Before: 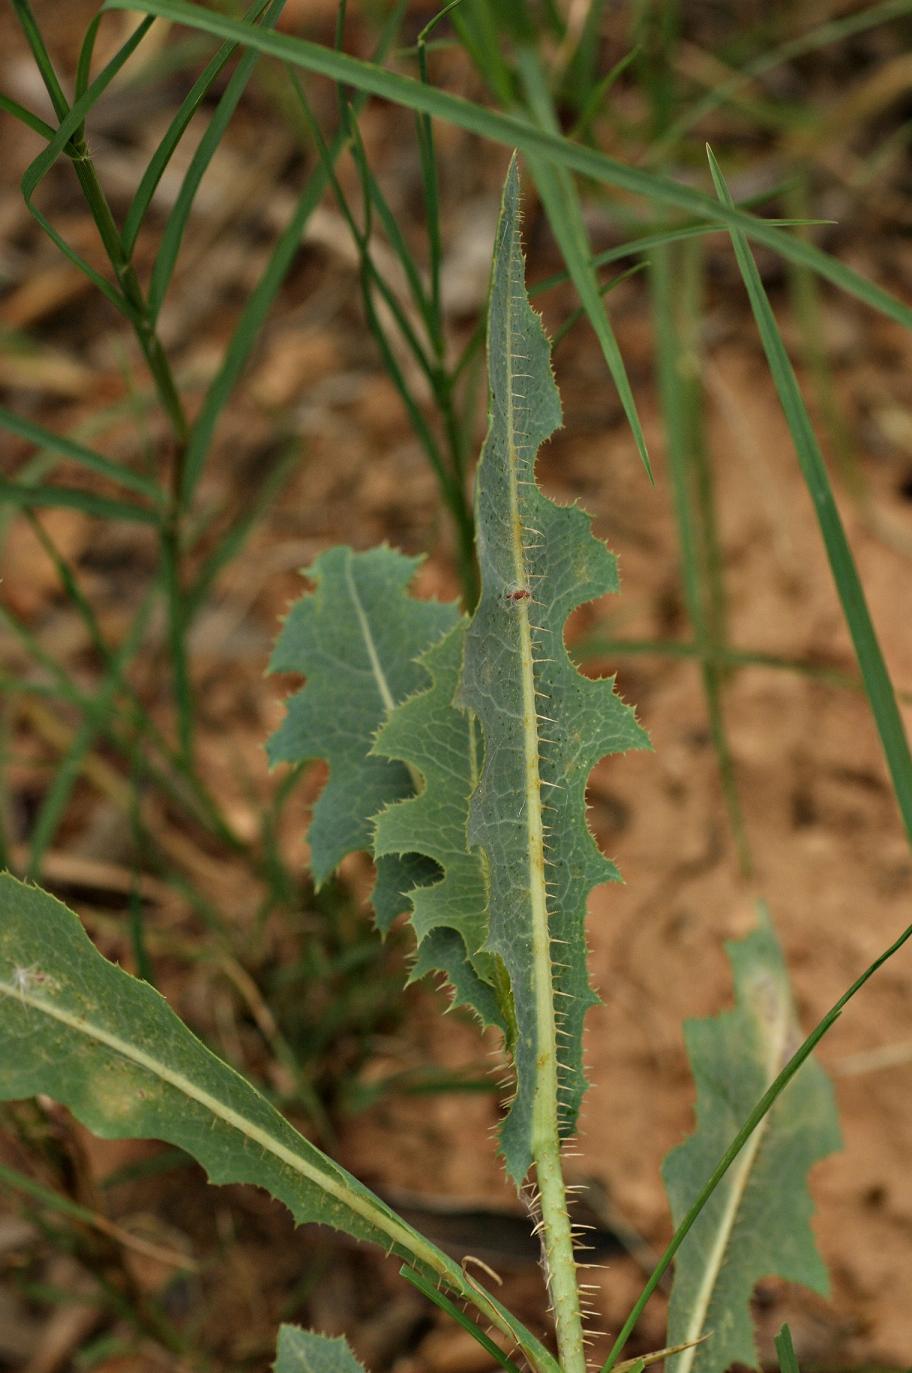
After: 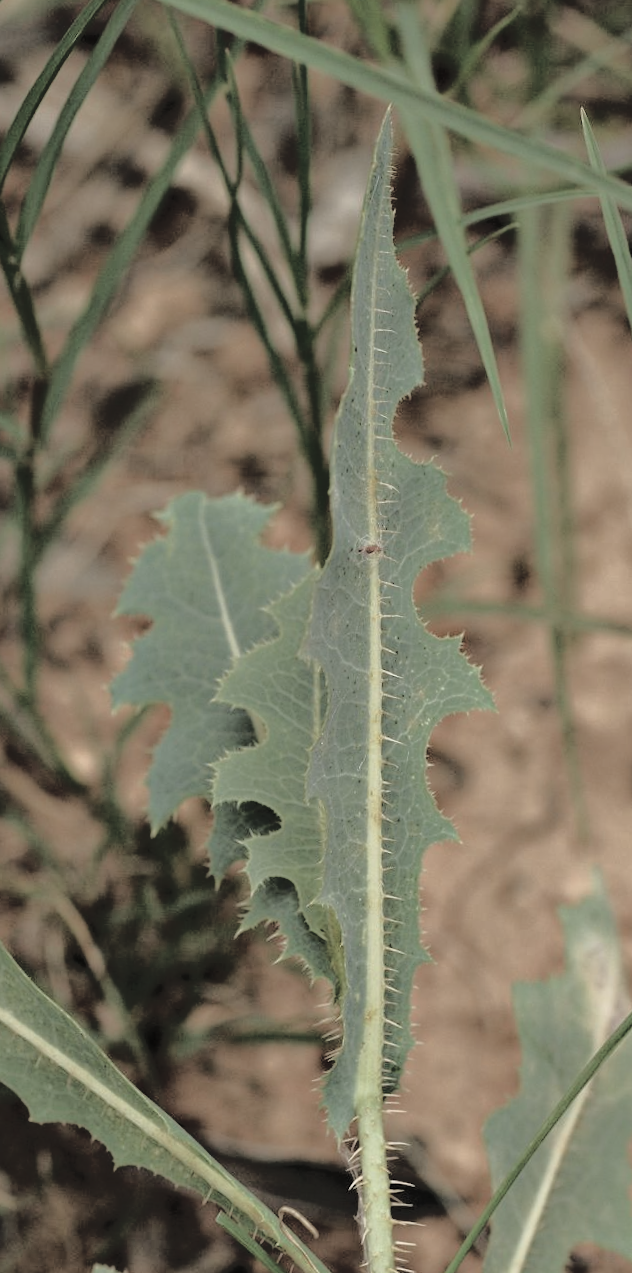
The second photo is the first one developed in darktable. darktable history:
contrast brightness saturation: brightness 0.181, saturation -0.489
crop and rotate: angle -2.99°, left 14.256%, top 0.037%, right 11.063%, bottom 0.089%
tone equalizer: -8 EV -1.85 EV, -7 EV -1.18 EV, -6 EV -1.63 EV, edges refinement/feathering 500, mask exposure compensation -1.57 EV, preserve details no
